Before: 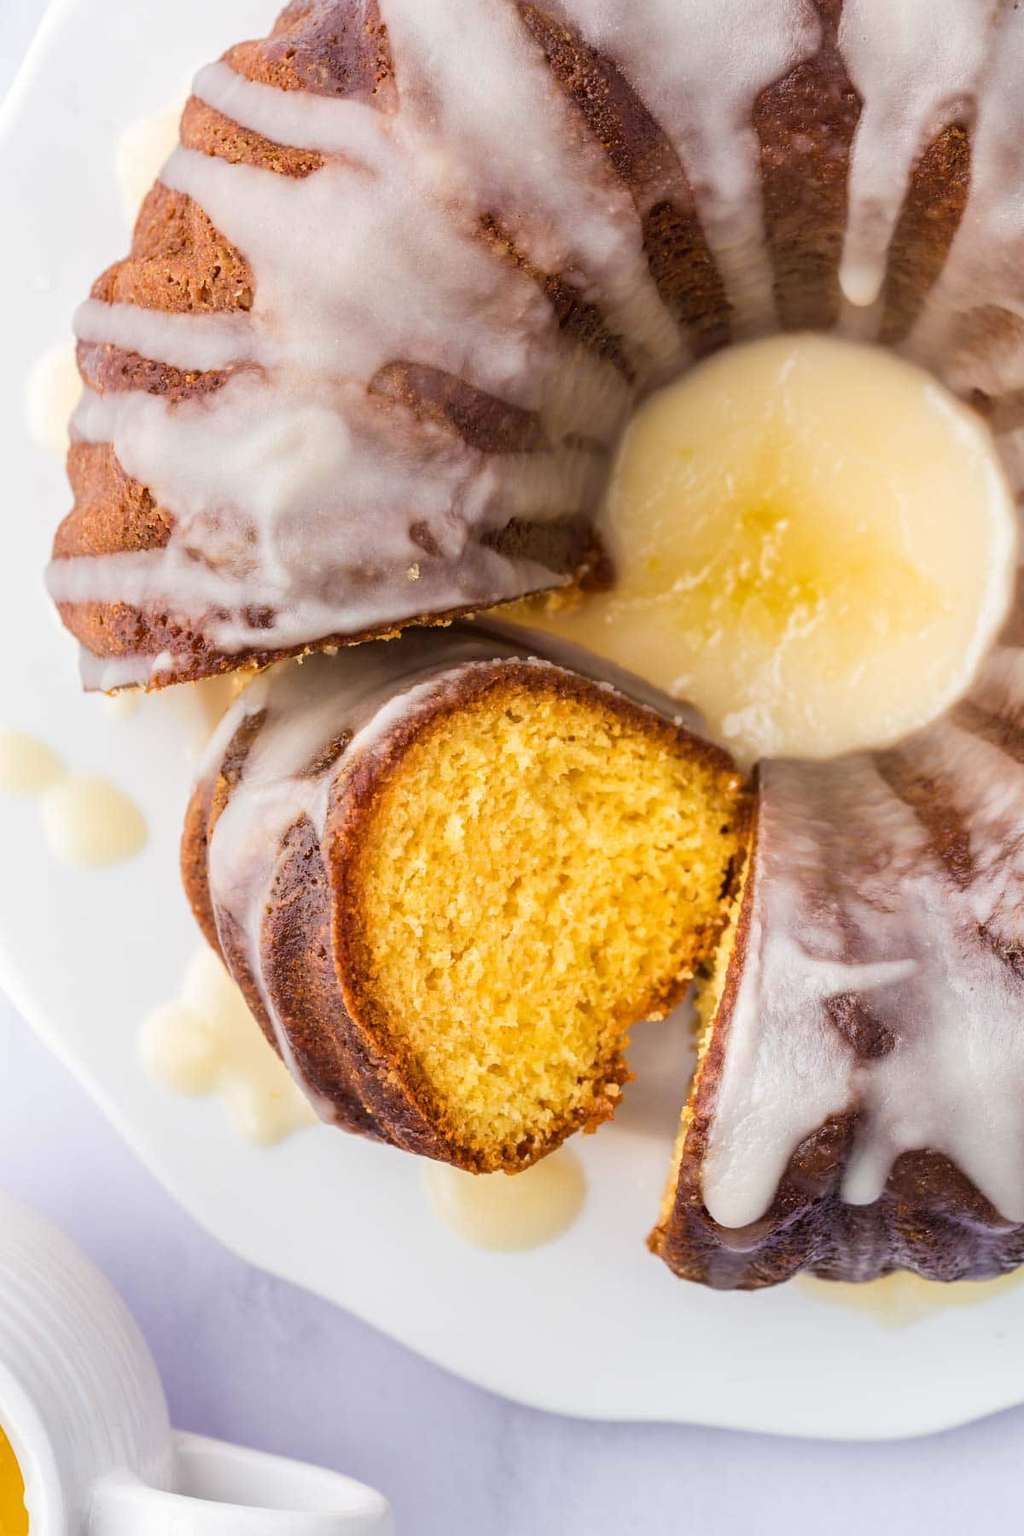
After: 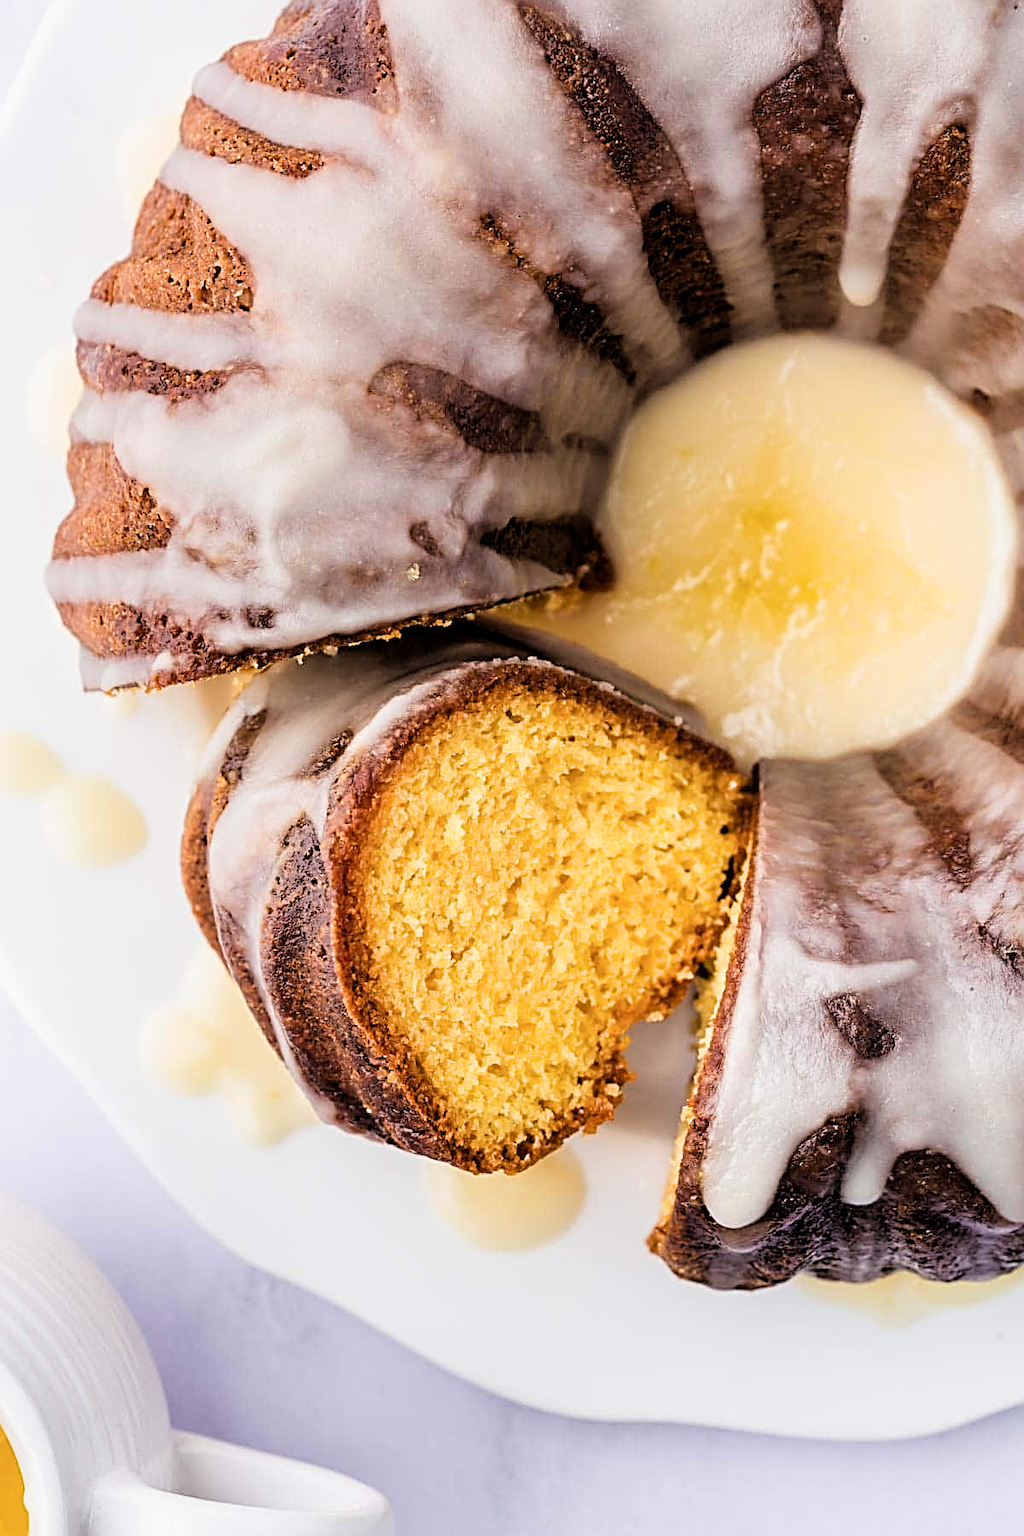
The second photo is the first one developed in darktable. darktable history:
sharpen: radius 2.98, amount 0.764
filmic rgb: black relative exposure -3.68 EV, white relative exposure 2.77 EV, threshold 2.99 EV, dynamic range scaling -5.66%, hardness 3.04, enable highlight reconstruction true
levels: mode automatic, levels [0, 0.474, 0.947]
